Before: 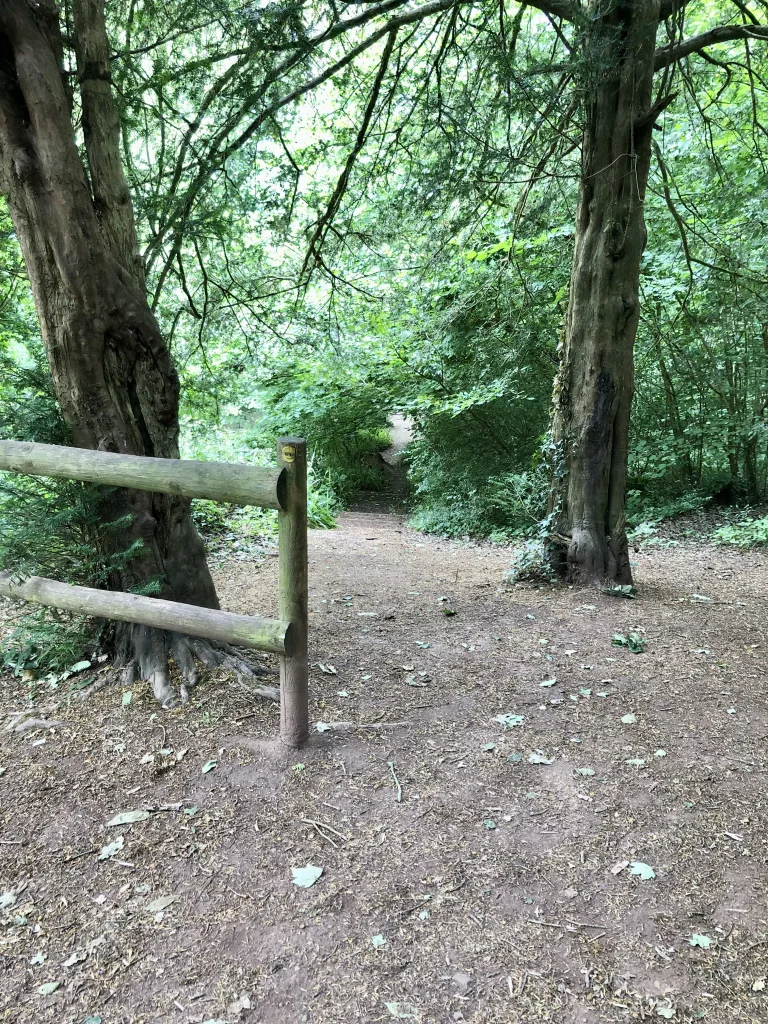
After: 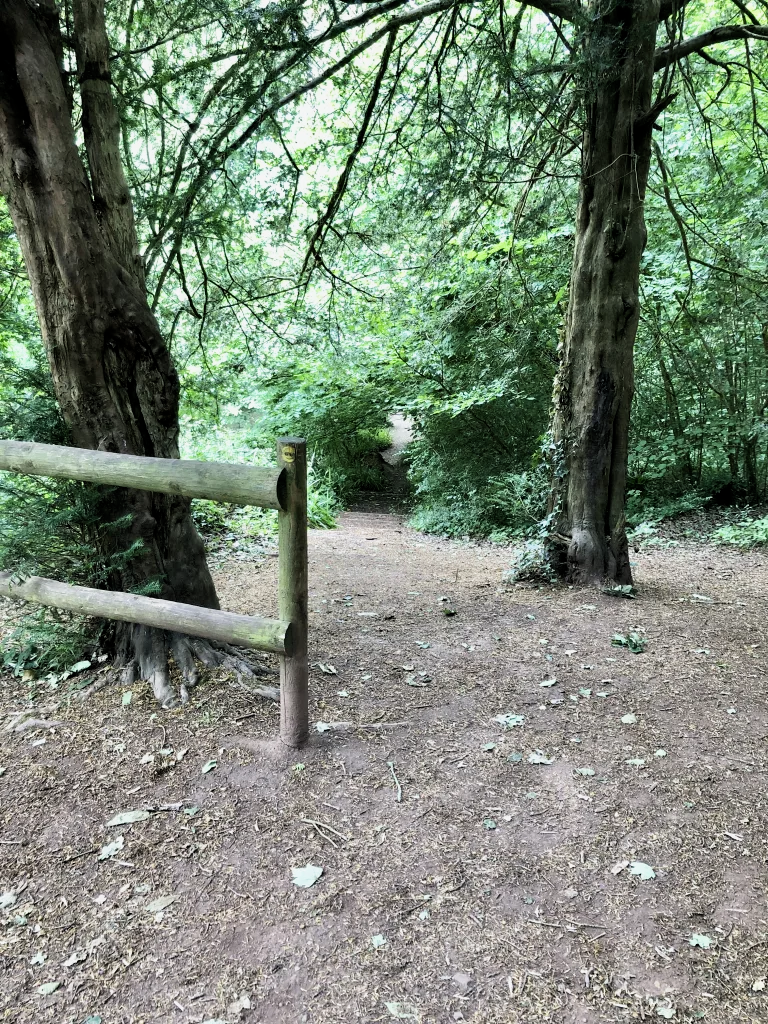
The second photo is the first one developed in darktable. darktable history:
filmic rgb: black relative exposure -12.8 EV, white relative exposure 2.8 EV, threshold 3 EV, target black luminance 0%, hardness 8.54, latitude 70.41%, contrast 1.133, shadows ↔ highlights balance -0.395%, color science v4 (2020), enable highlight reconstruction true
